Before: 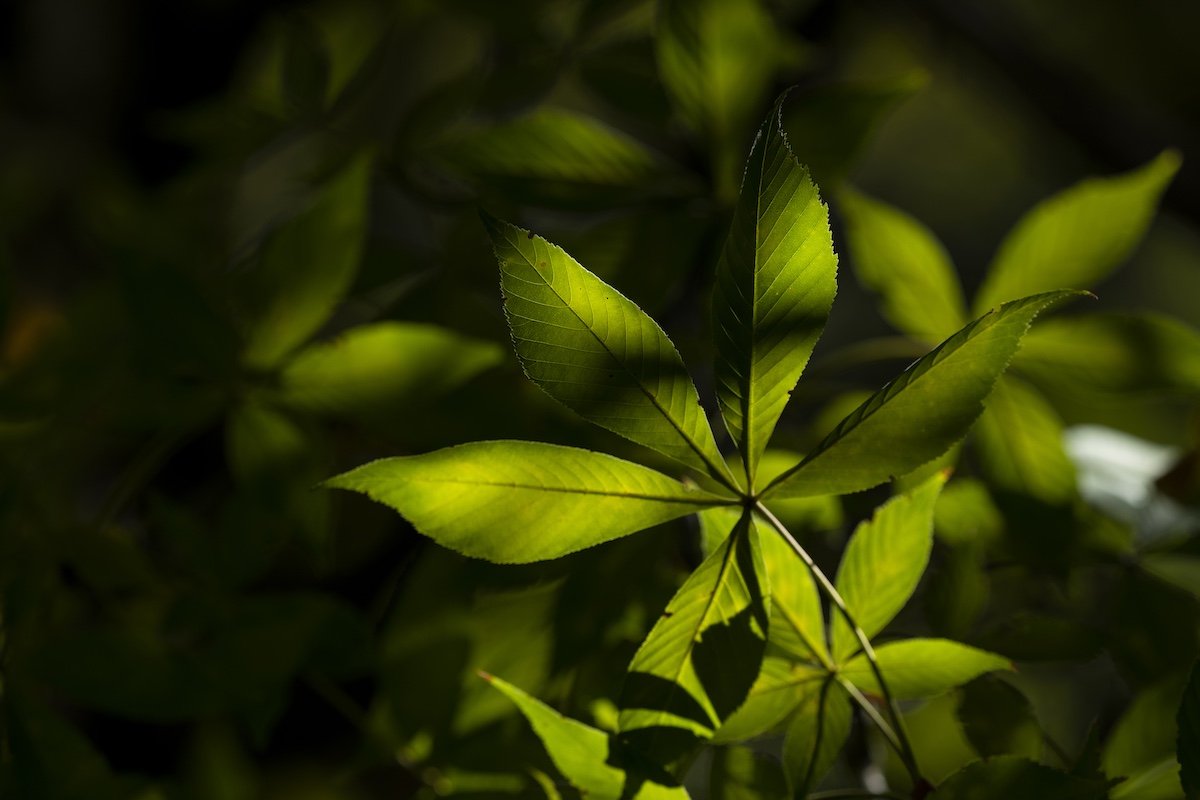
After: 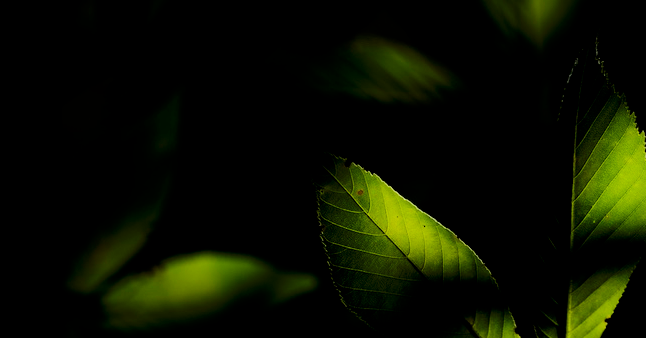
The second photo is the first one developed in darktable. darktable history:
contrast brightness saturation: contrast 0.21, brightness -0.11, saturation 0.21
filmic rgb: black relative exposure -4.14 EV, white relative exposure 5.1 EV, hardness 2.11, contrast 1.165
crop: left 15.306%, top 9.065%, right 30.789%, bottom 48.638%
